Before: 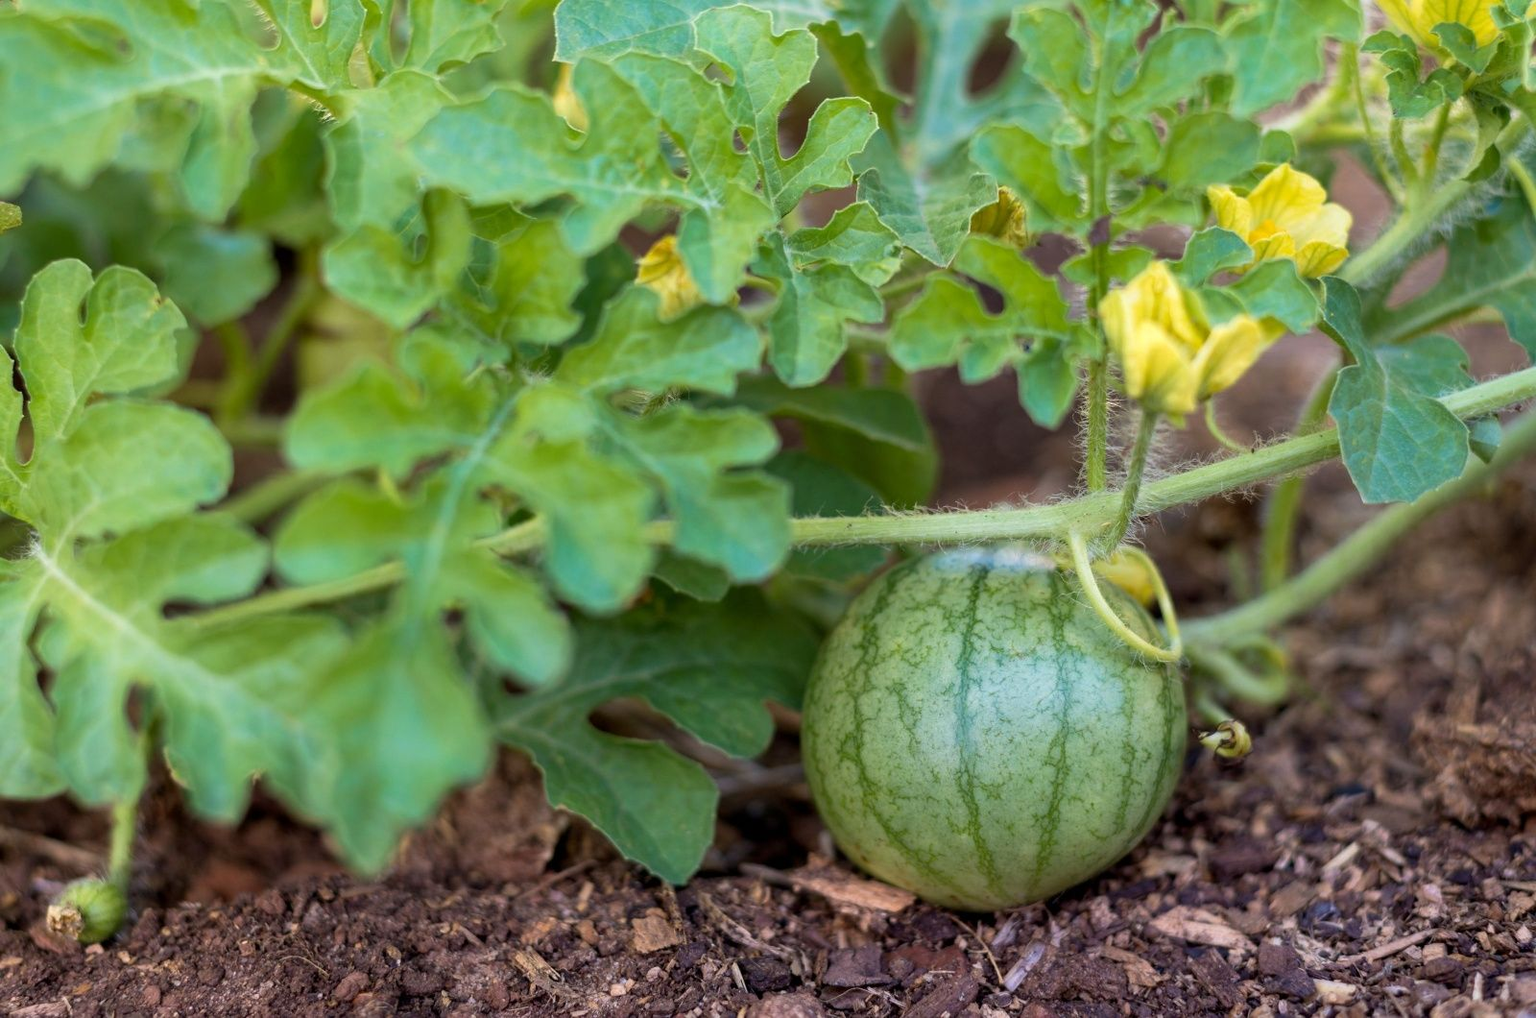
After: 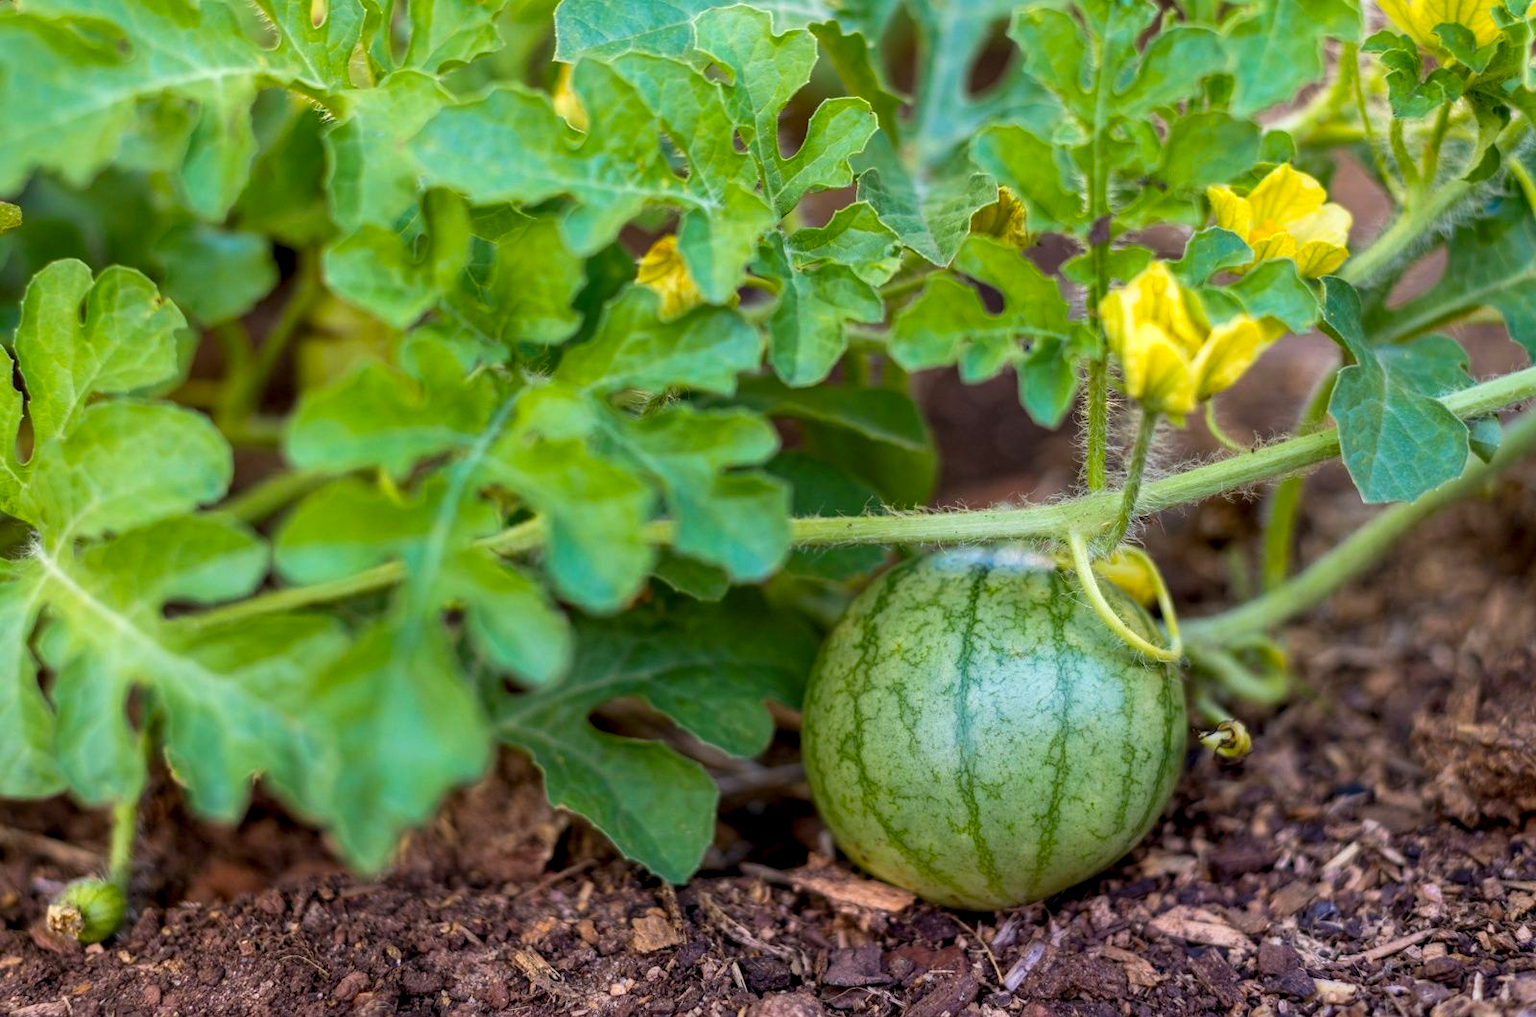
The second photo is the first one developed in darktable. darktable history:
color balance: output saturation 120%
local contrast: on, module defaults
